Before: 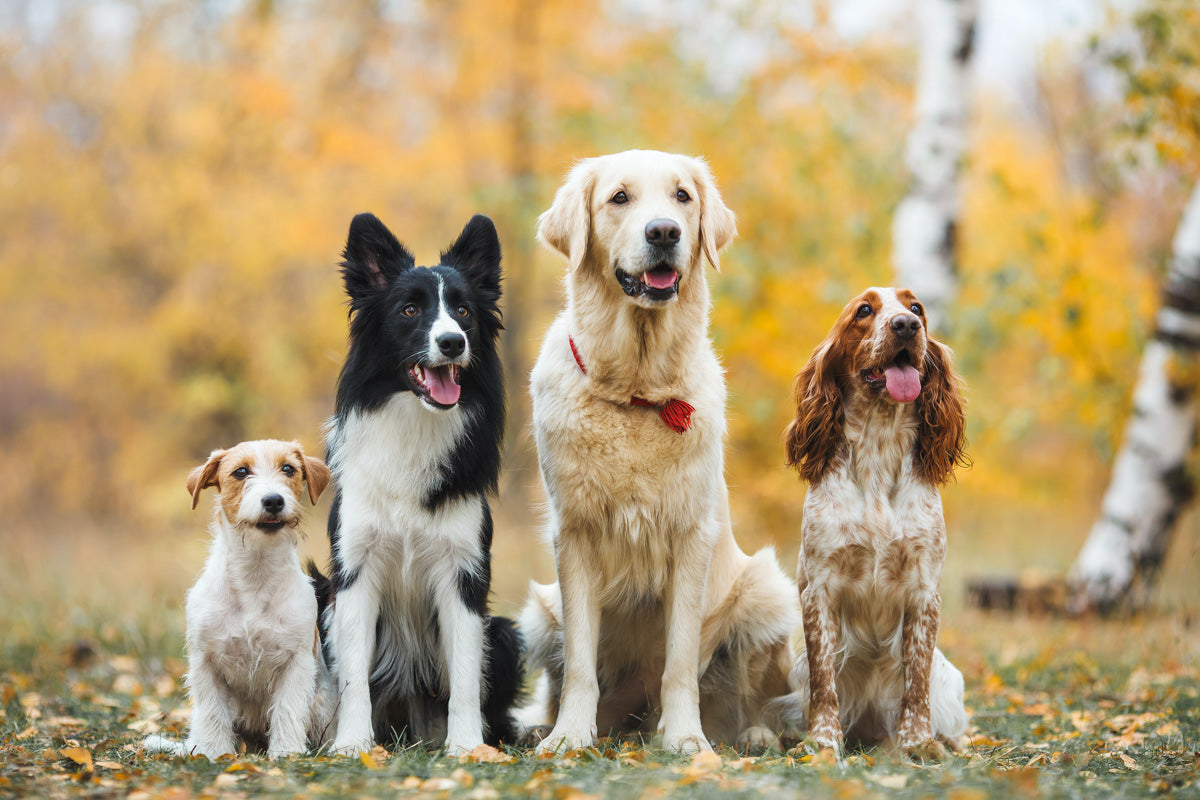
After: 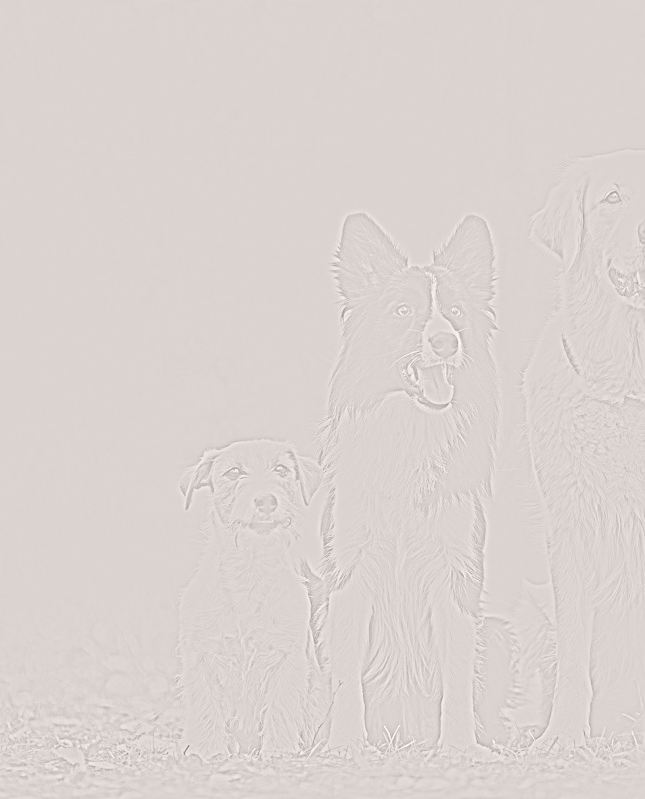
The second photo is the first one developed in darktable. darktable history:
tone curve: curves: ch0 [(0, 0.023) (0.1, 0.084) (0.184, 0.168) (0.45, 0.54) (0.57, 0.683) (0.722, 0.825) (0.877, 0.948) (1, 1)]; ch1 [(0, 0) (0.414, 0.395) (0.453, 0.437) (0.502, 0.509) (0.521, 0.519) (0.573, 0.568) (0.618, 0.61) (0.654, 0.642) (1, 1)]; ch2 [(0, 0) (0.421, 0.43) (0.45, 0.463) (0.492, 0.504) (0.511, 0.519) (0.557, 0.557) (0.602, 0.605) (1, 1)], color space Lab, independent channels, preserve colors none
base curve: curves: ch0 [(0, 0) (0.007, 0.004) (0.027, 0.03) (0.046, 0.07) (0.207, 0.54) (0.442, 0.872) (0.673, 0.972) (1, 1)], preserve colors none
crop: left 0.587%, right 45.588%, bottom 0.086%
white balance: red 1.009, blue 0.985
highpass: sharpness 5.84%, contrast boost 8.44%
local contrast: mode bilateral grid, contrast 20, coarseness 50, detail 120%, midtone range 0.2
